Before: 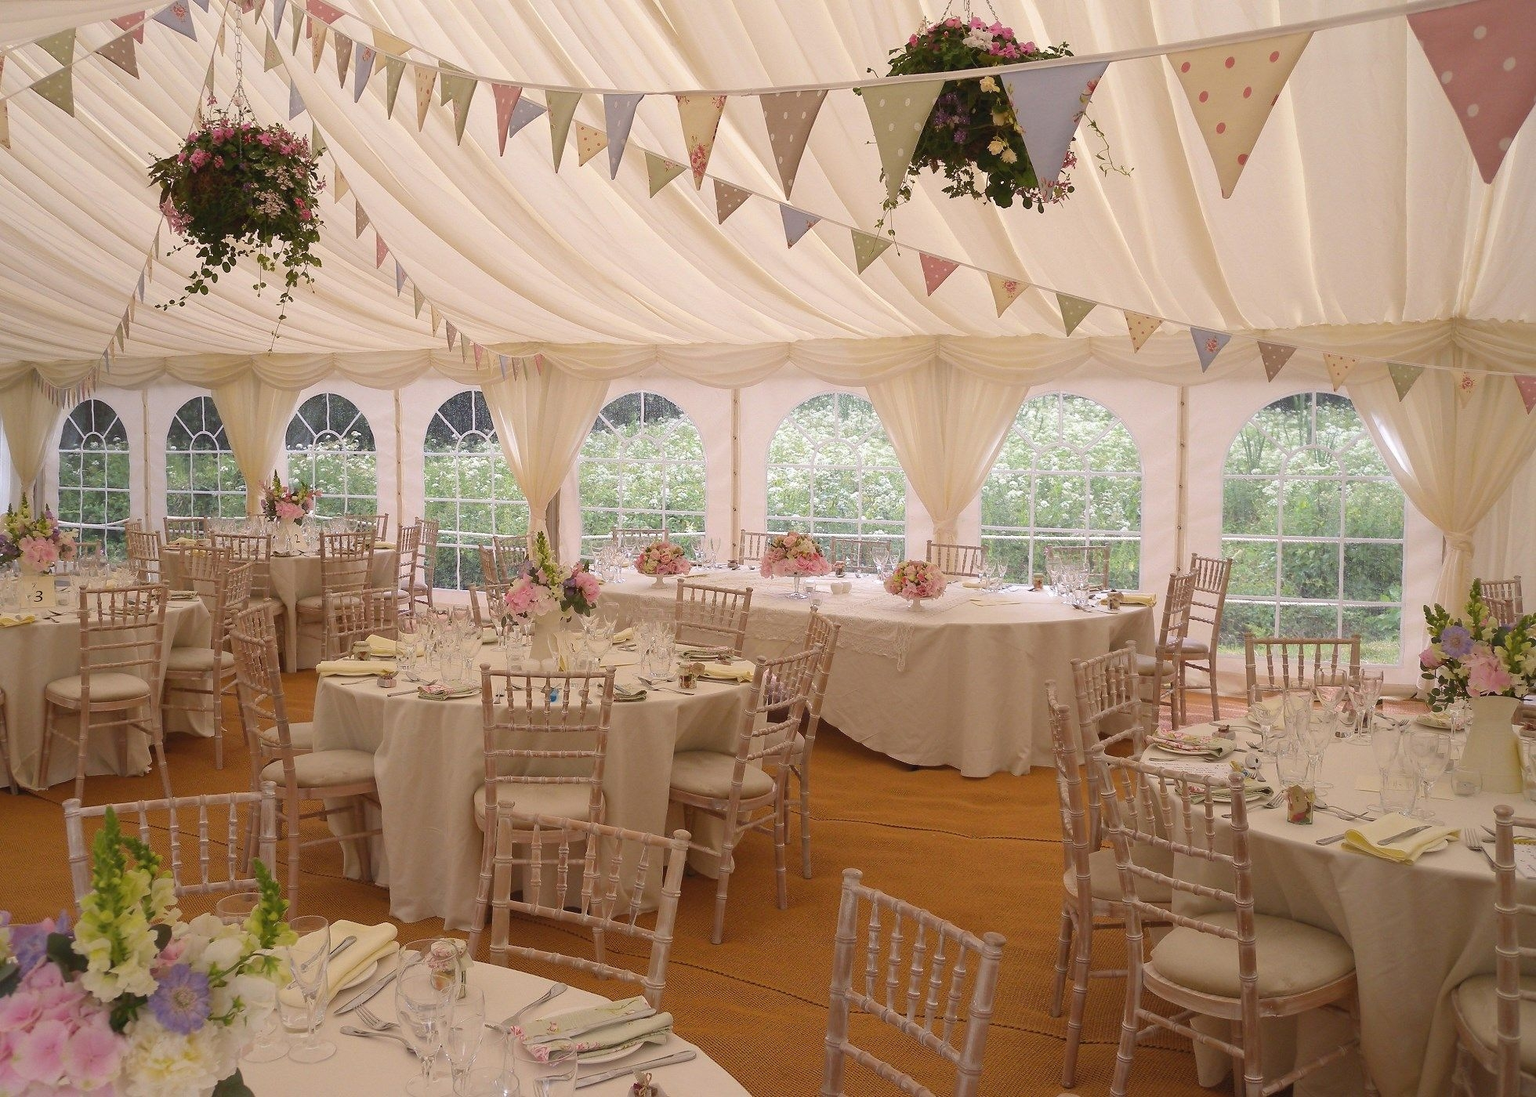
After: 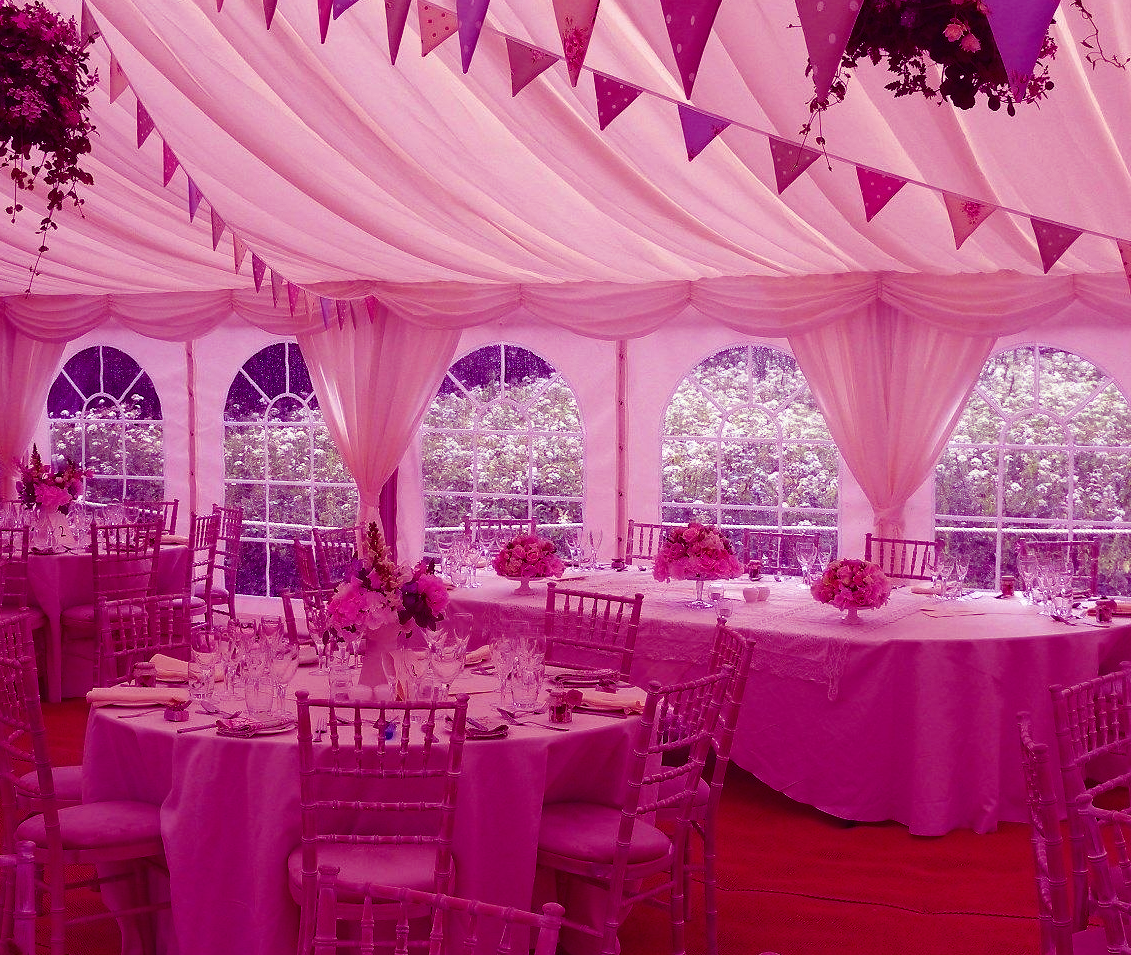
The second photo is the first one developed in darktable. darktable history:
crop: left 16.202%, top 11.208%, right 26.045%, bottom 20.557%
color balance: mode lift, gamma, gain (sRGB), lift [1, 1, 0.101, 1]
